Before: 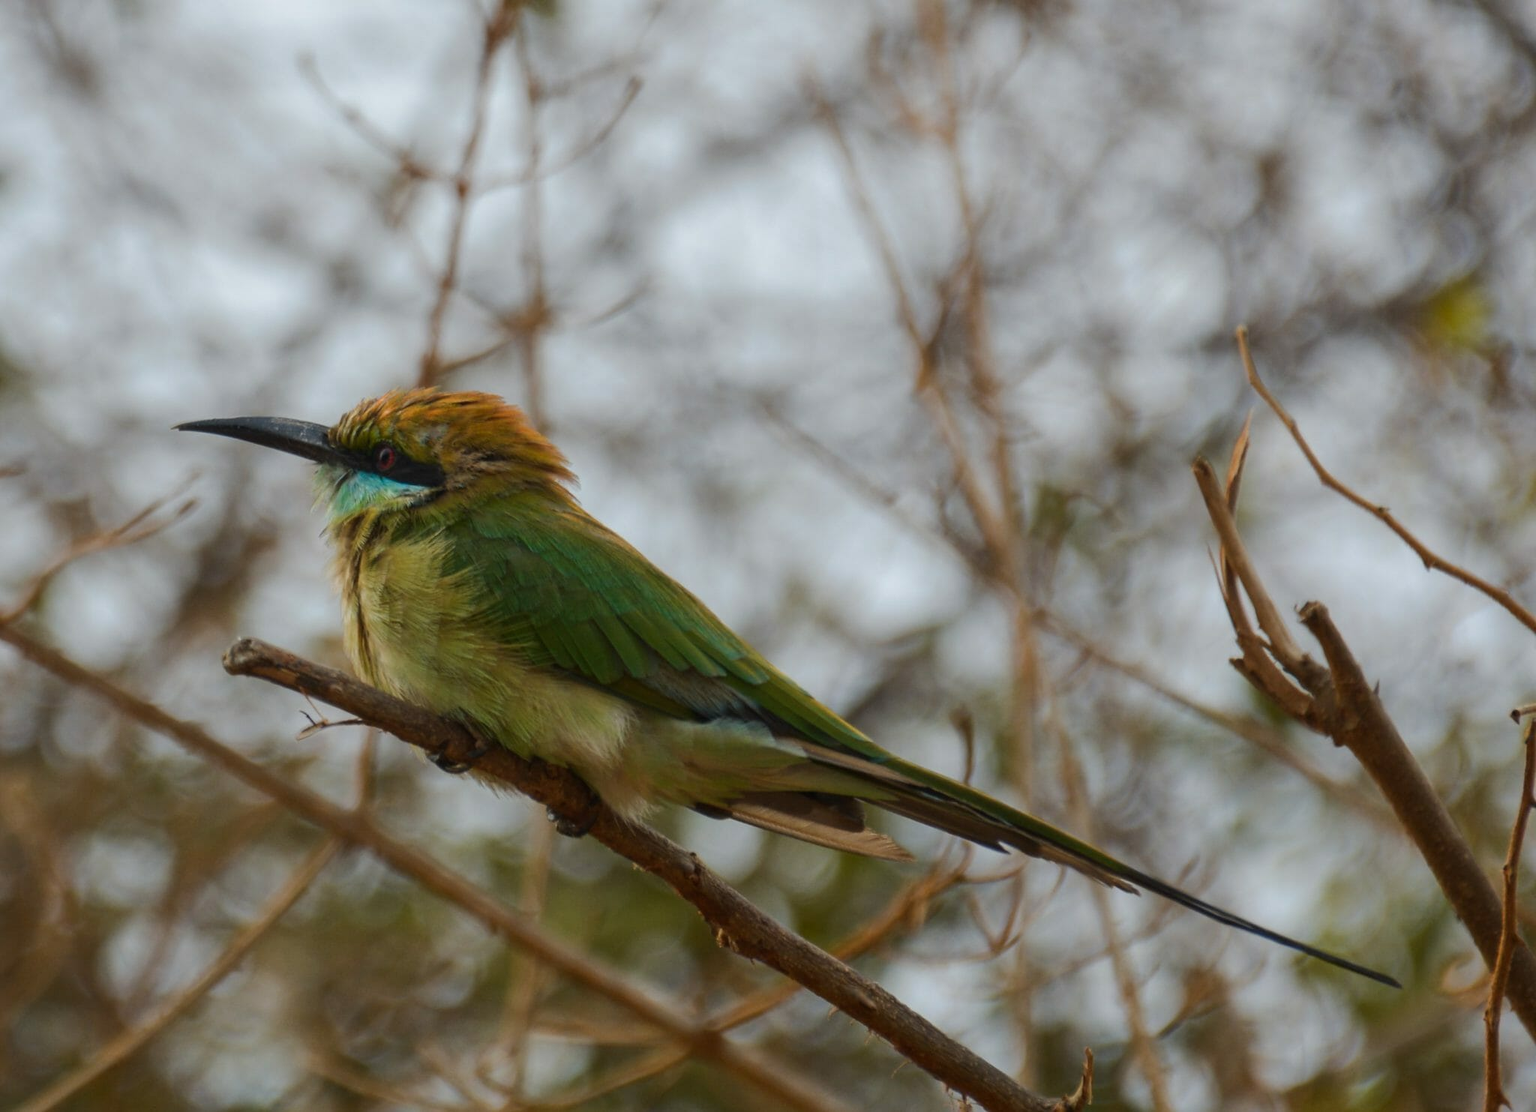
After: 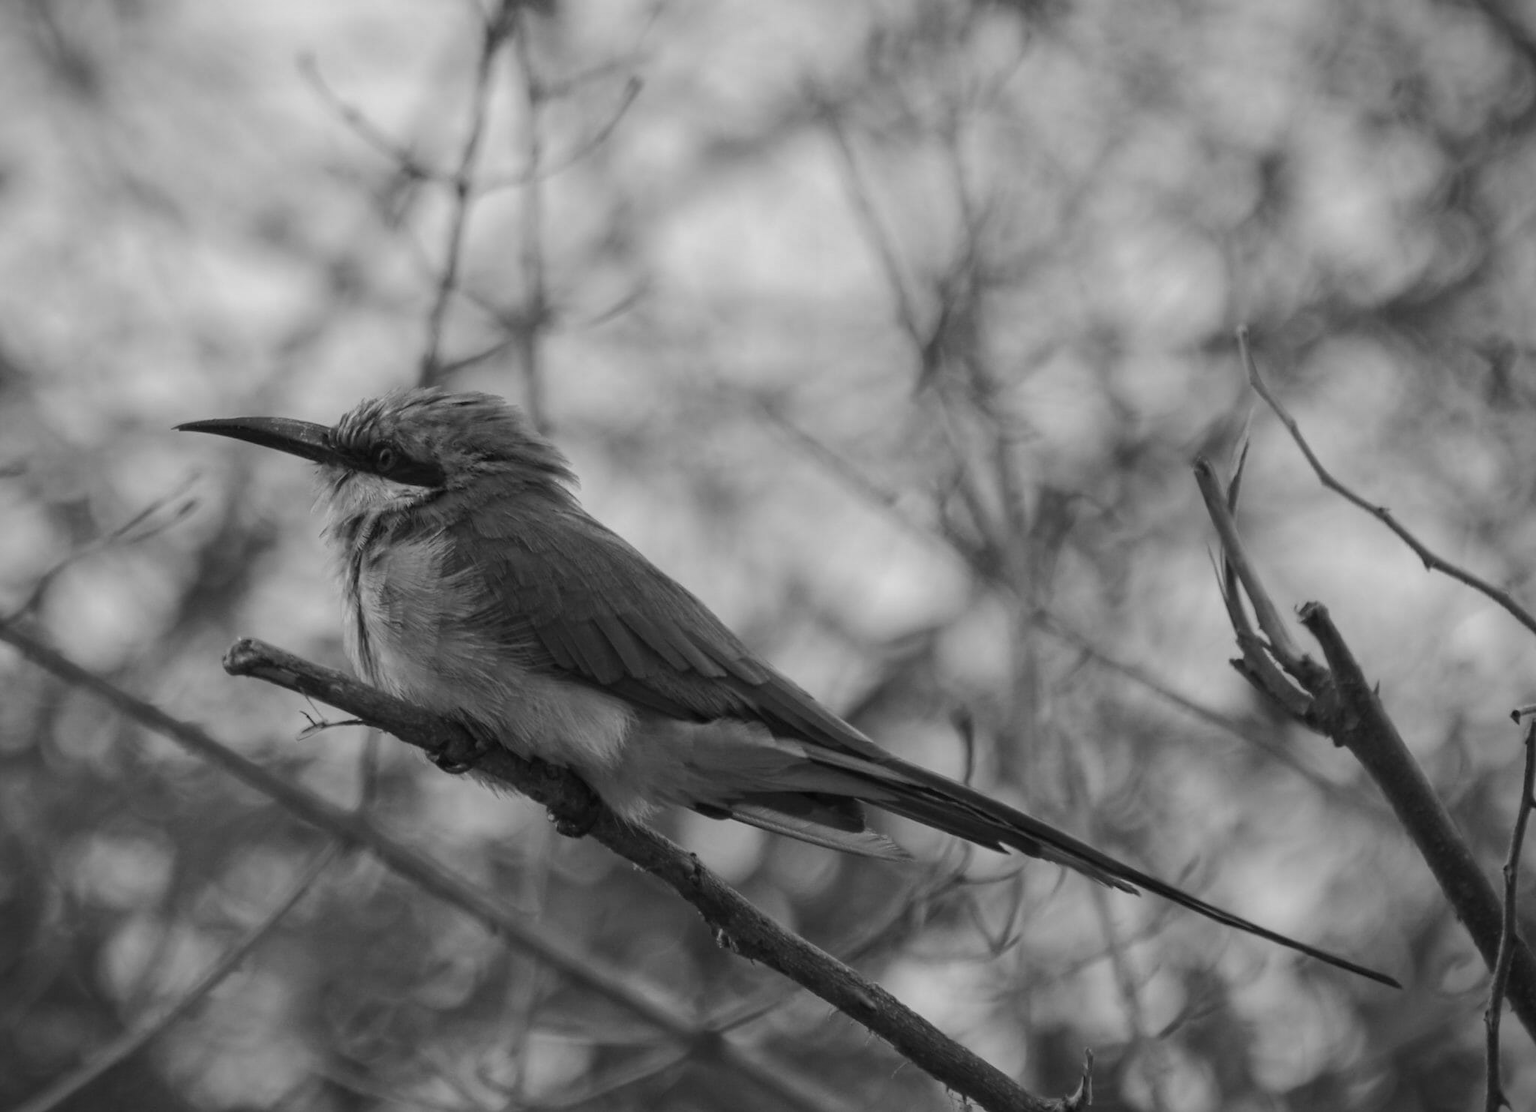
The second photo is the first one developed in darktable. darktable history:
monochrome: a 32, b 64, size 2.3
vignetting: fall-off start 97.23%, saturation -0.024, center (-0.033, -0.042), width/height ratio 1.179, unbound false
